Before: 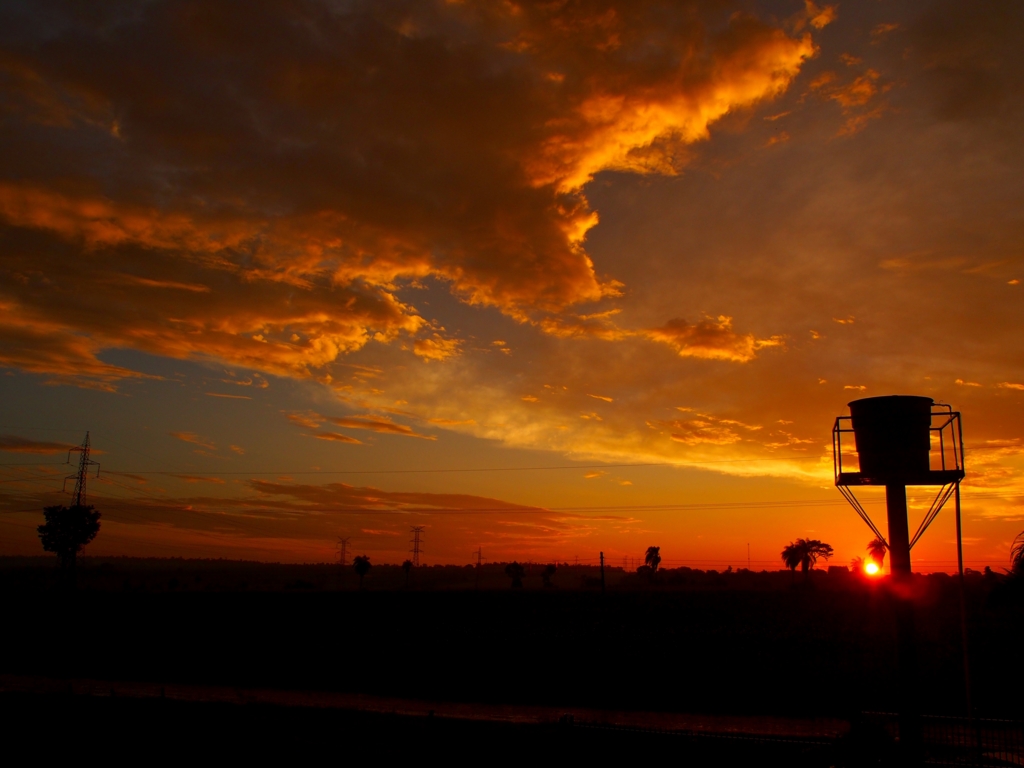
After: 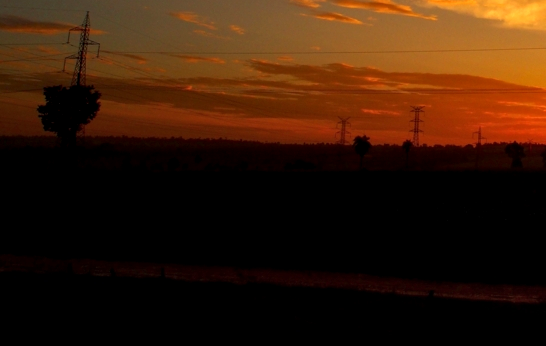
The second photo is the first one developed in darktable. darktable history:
local contrast: on, module defaults
crop and rotate: top 54.778%, right 46.61%, bottom 0.159%
exposure: exposure 0.6 EV, compensate highlight preservation false
